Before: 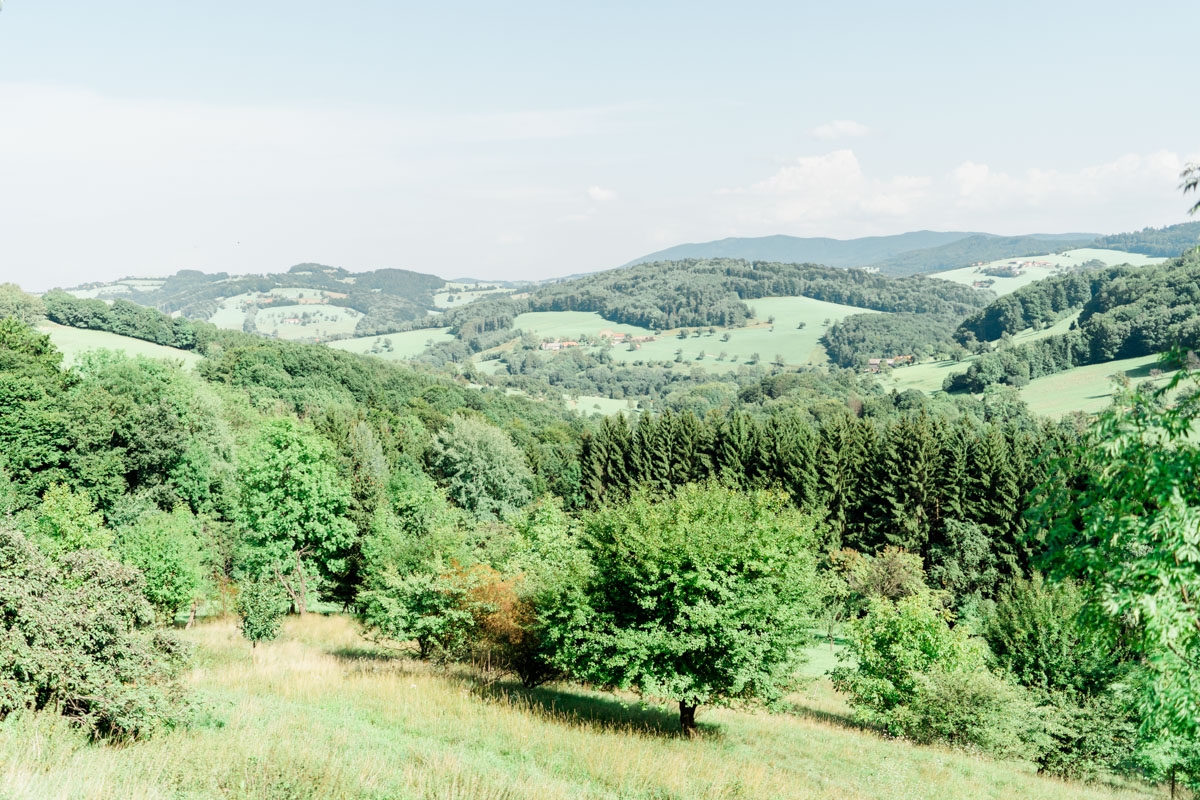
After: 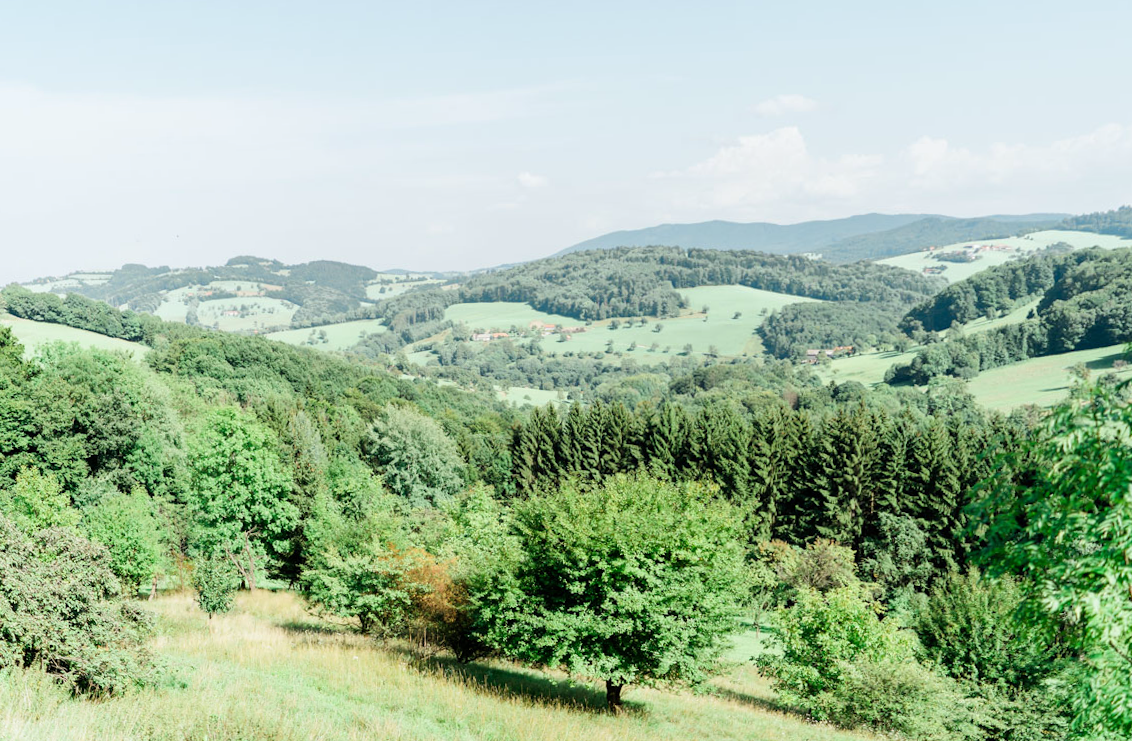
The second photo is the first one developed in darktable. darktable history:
white balance: red 0.986, blue 1.01
rotate and perspective: rotation 0.062°, lens shift (vertical) 0.115, lens shift (horizontal) -0.133, crop left 0.047, crop right 0.94, crop top 0.061, crop bottom 0.94
crop: top 1.049%, right 0.001%
